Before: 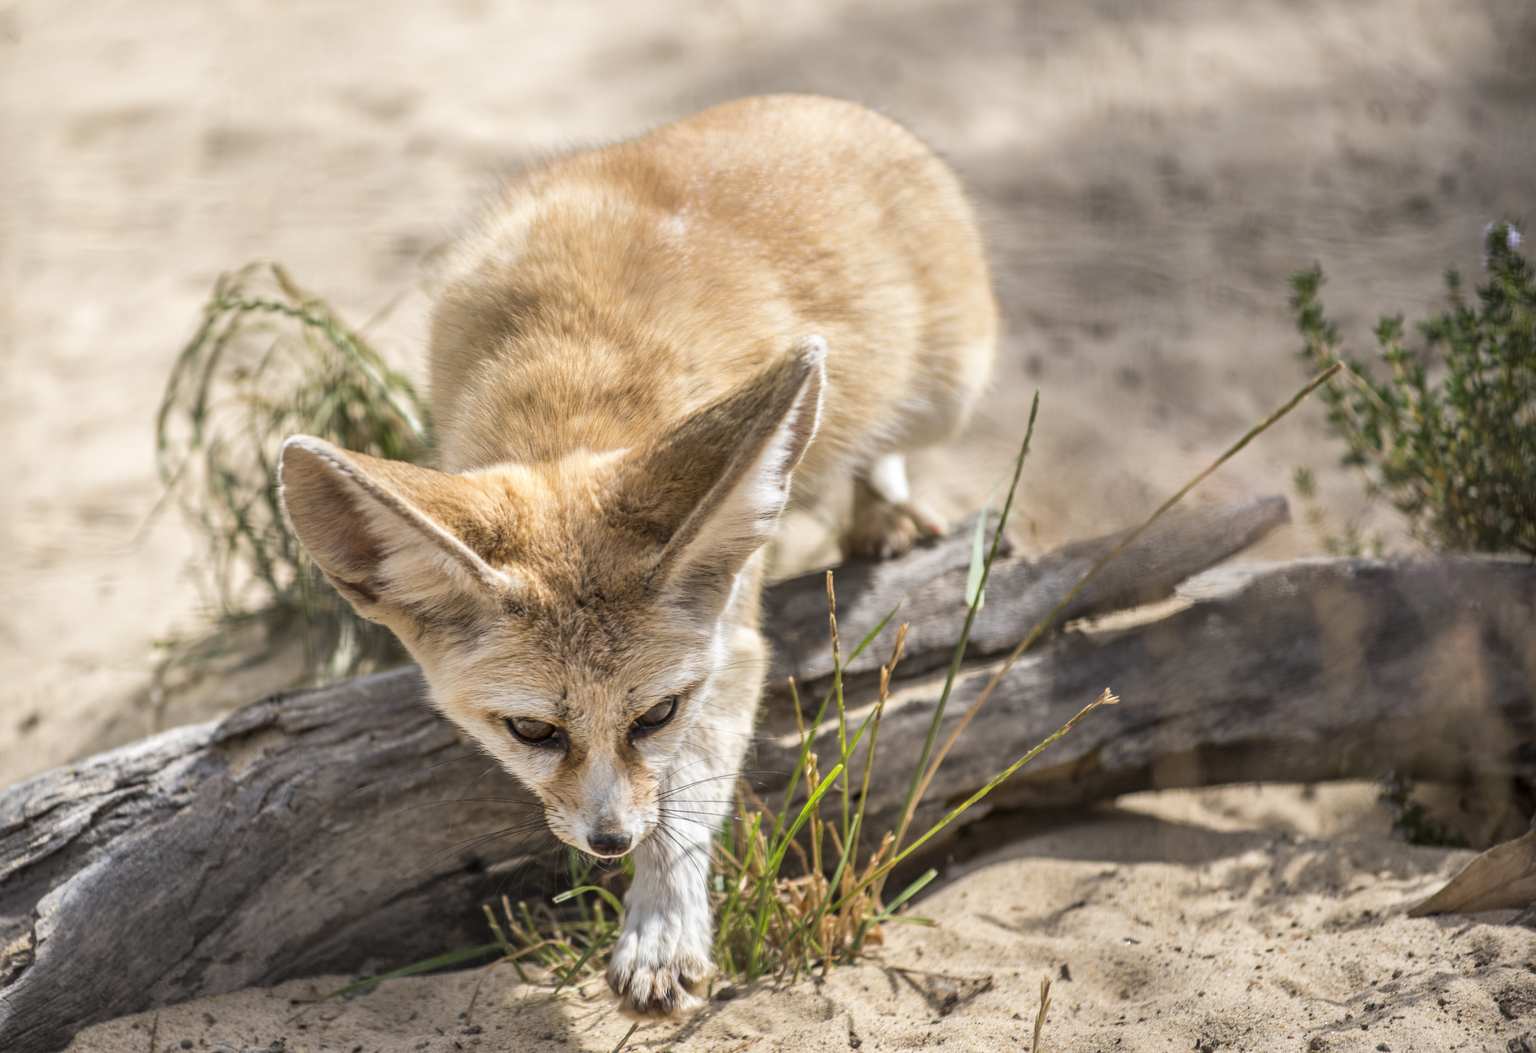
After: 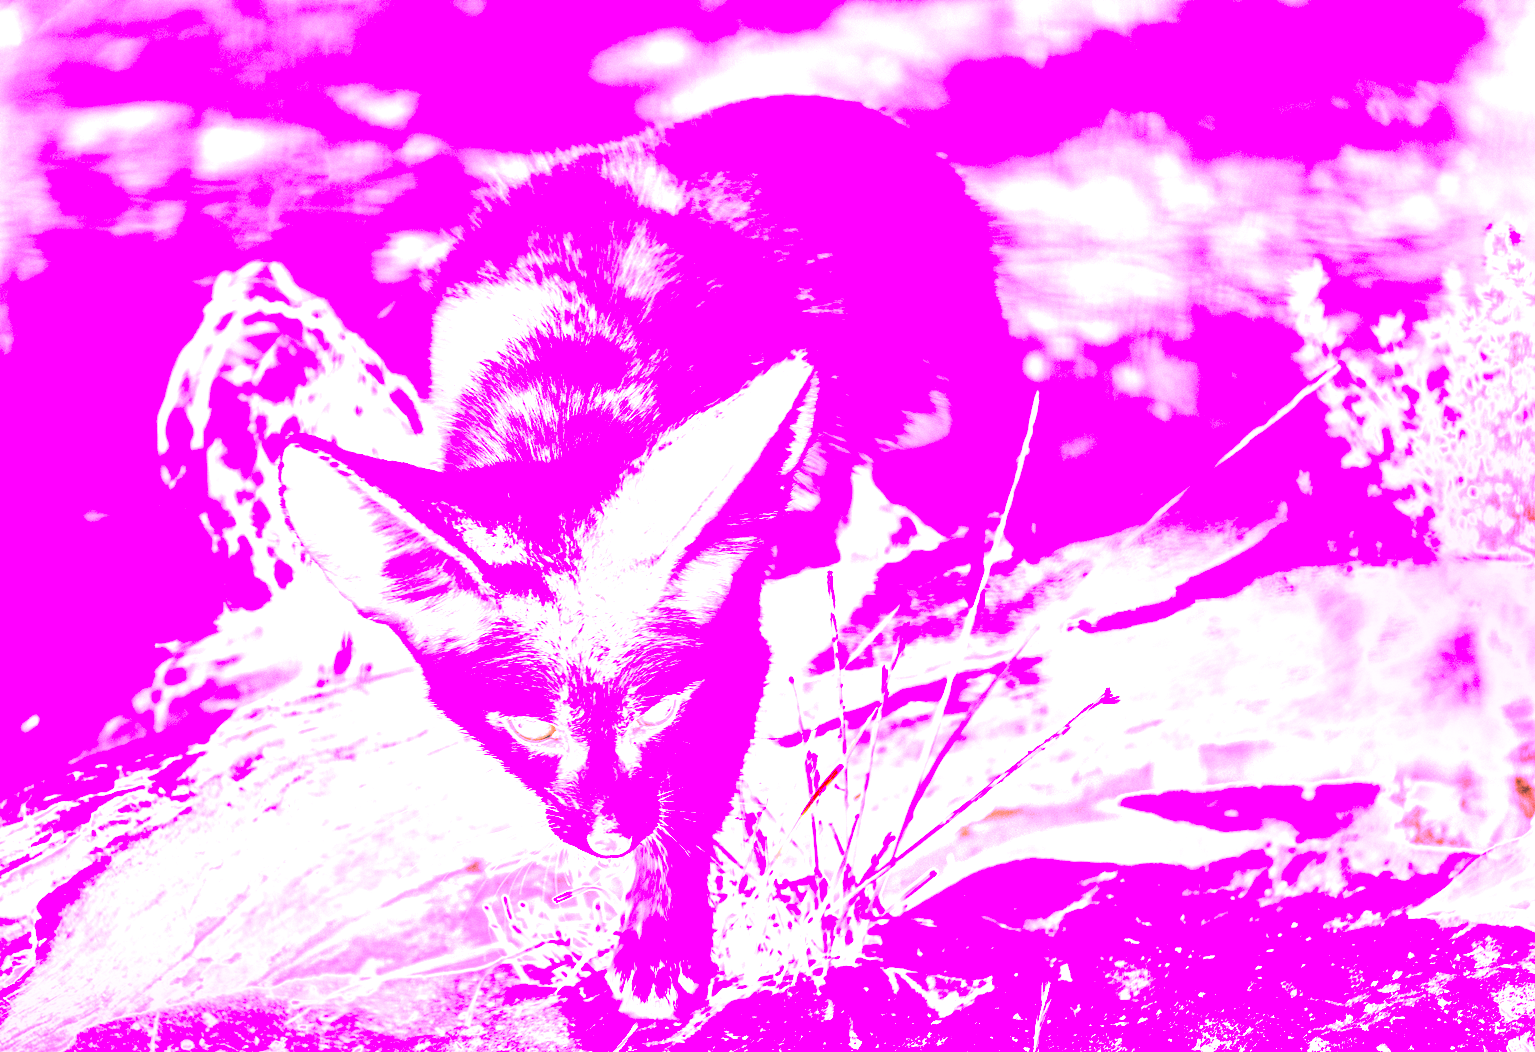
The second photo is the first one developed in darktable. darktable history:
exposure: black level correction 0.001, exposure -0.2 EV, compensate highlight preservation false
white balance: red 8, blue 8
local contrast: detail 150%
